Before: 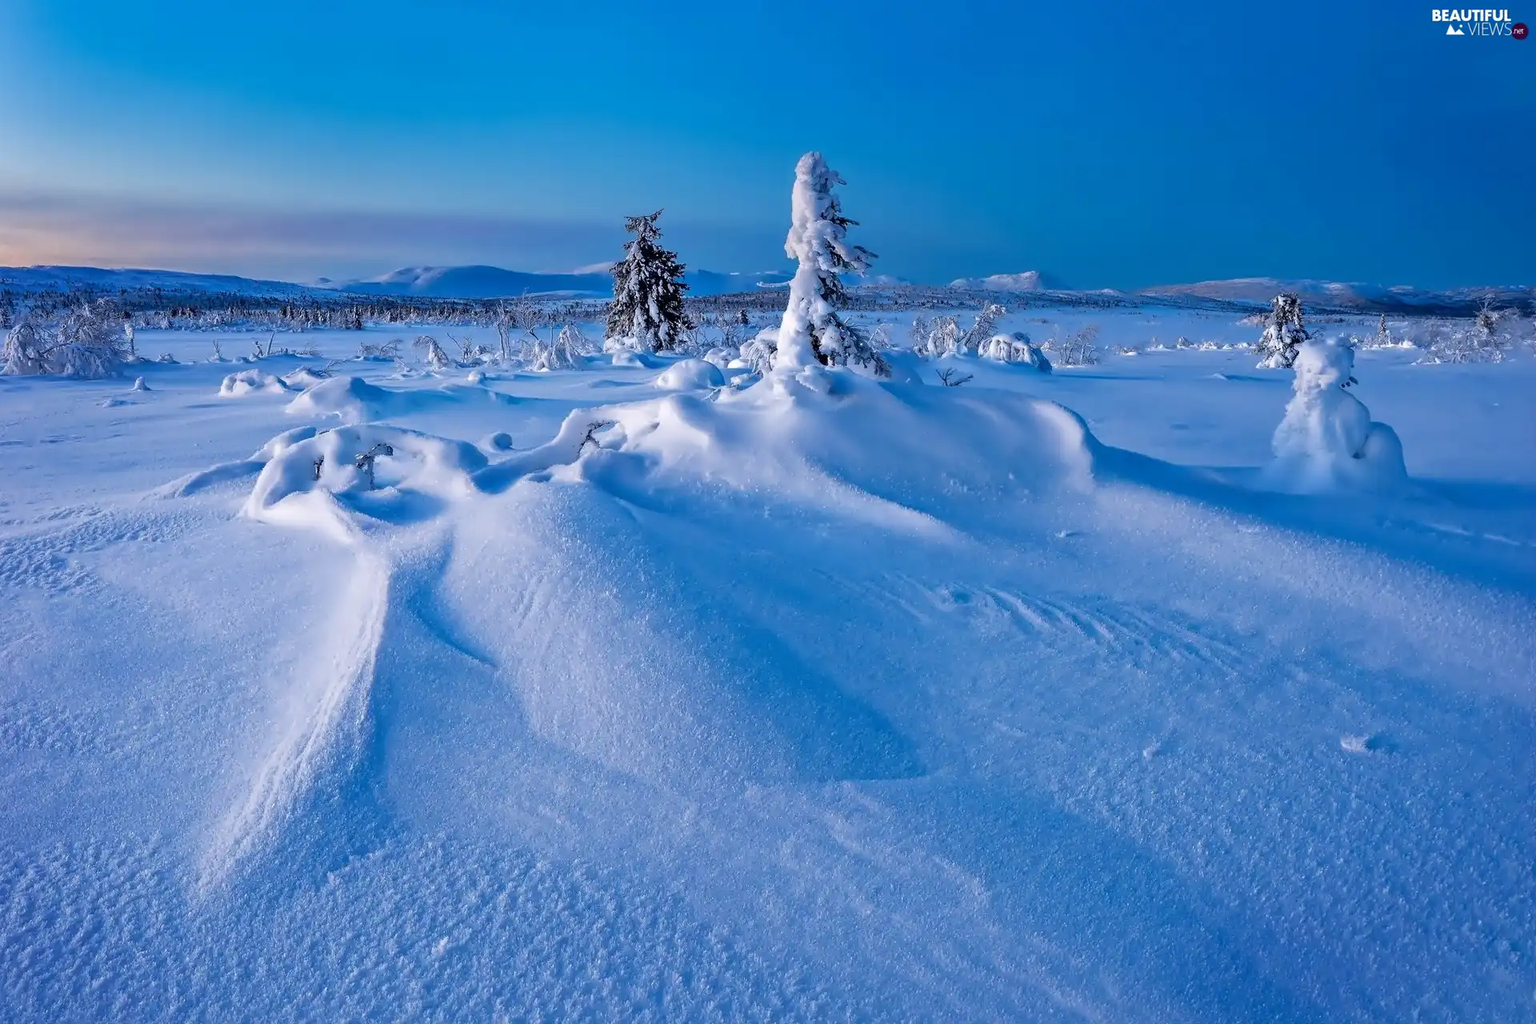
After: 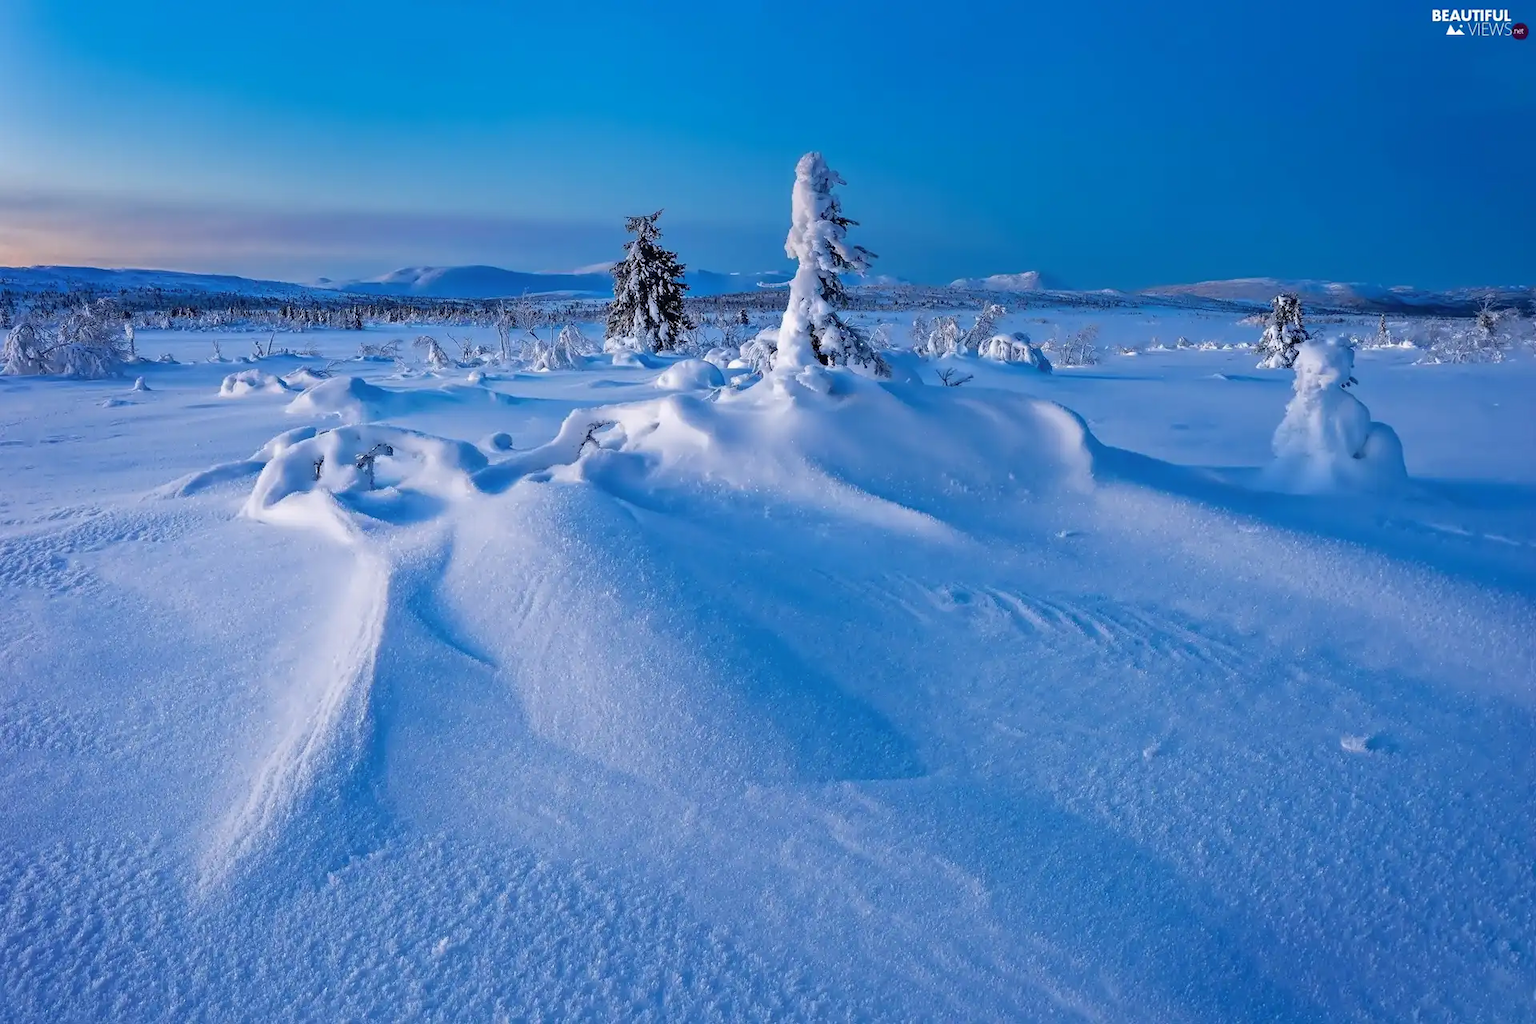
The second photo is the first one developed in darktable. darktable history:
local contrast: mode bilateral grid, contrast 99, coarseness 99, detail 89%, midtone range 0.2
